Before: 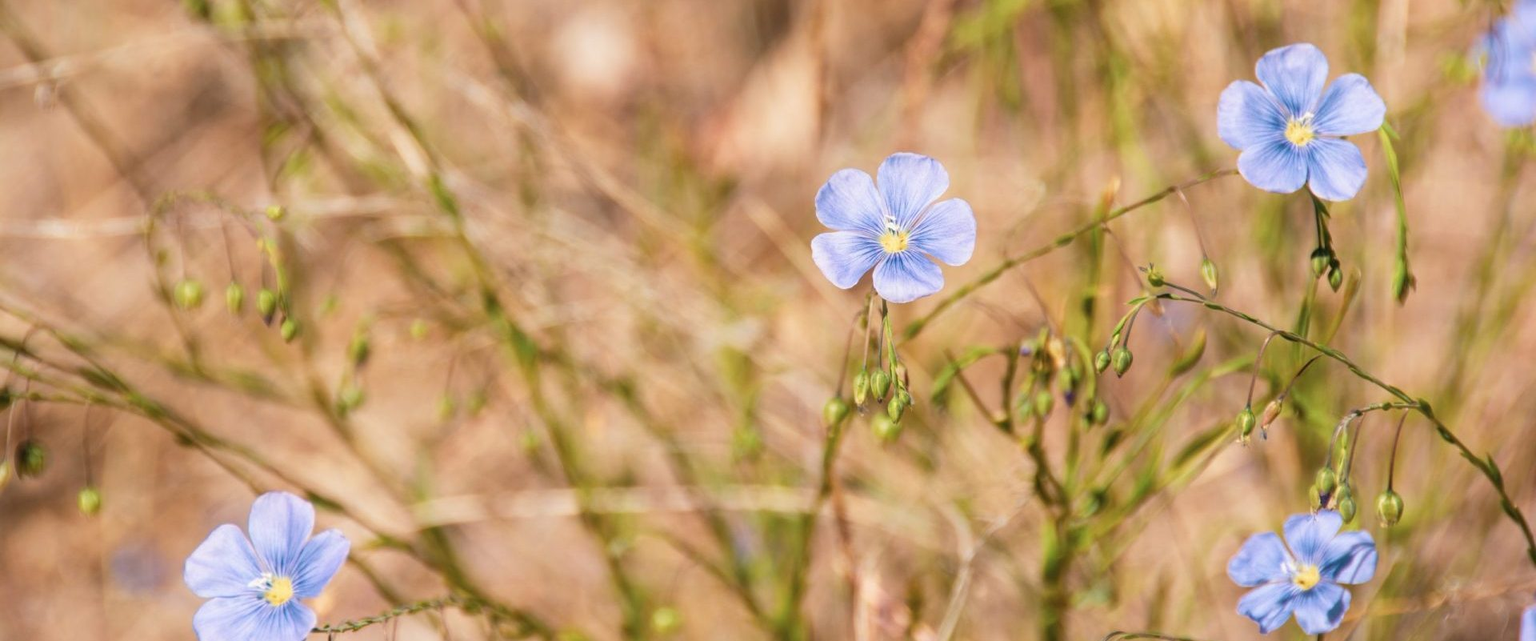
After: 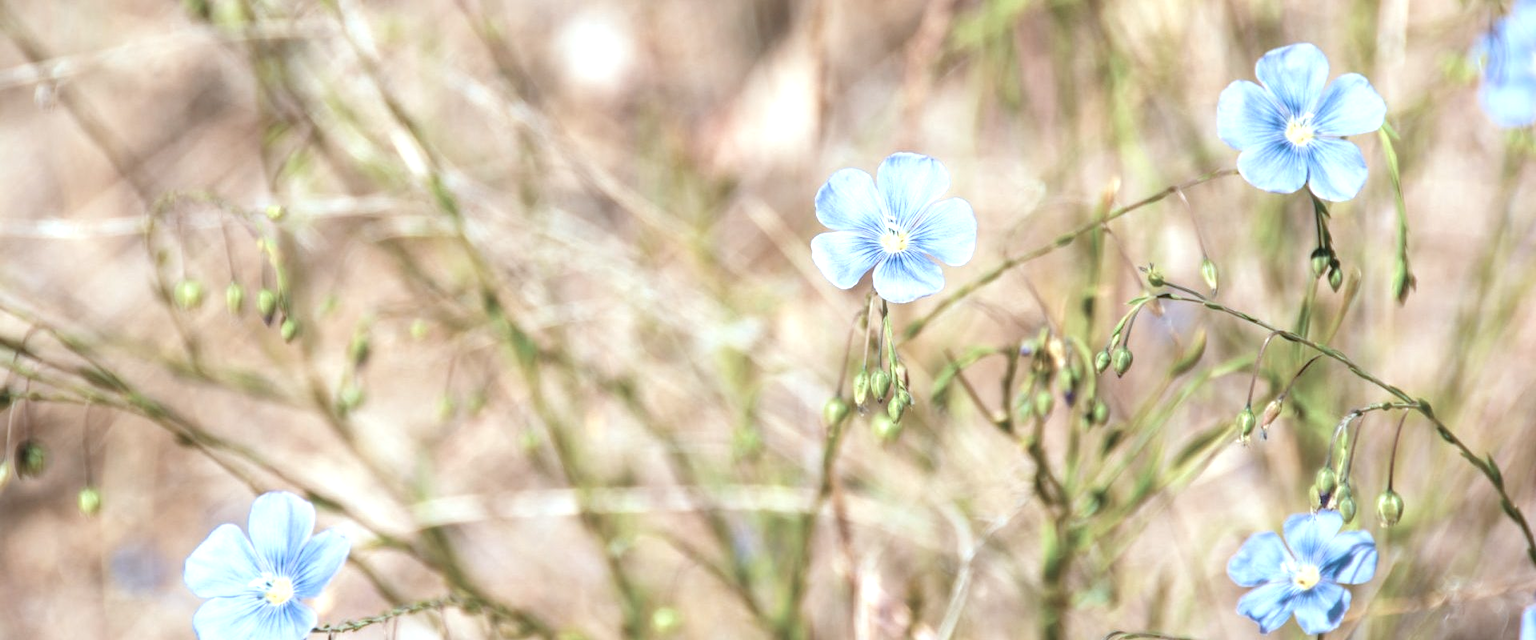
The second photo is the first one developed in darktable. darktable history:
exposure: black level correction 0, exposure 0.695 EV, compensate highlight preservation false
color correction: highlights a* -12.25, highlights b* -17.34, saturation 0.701
